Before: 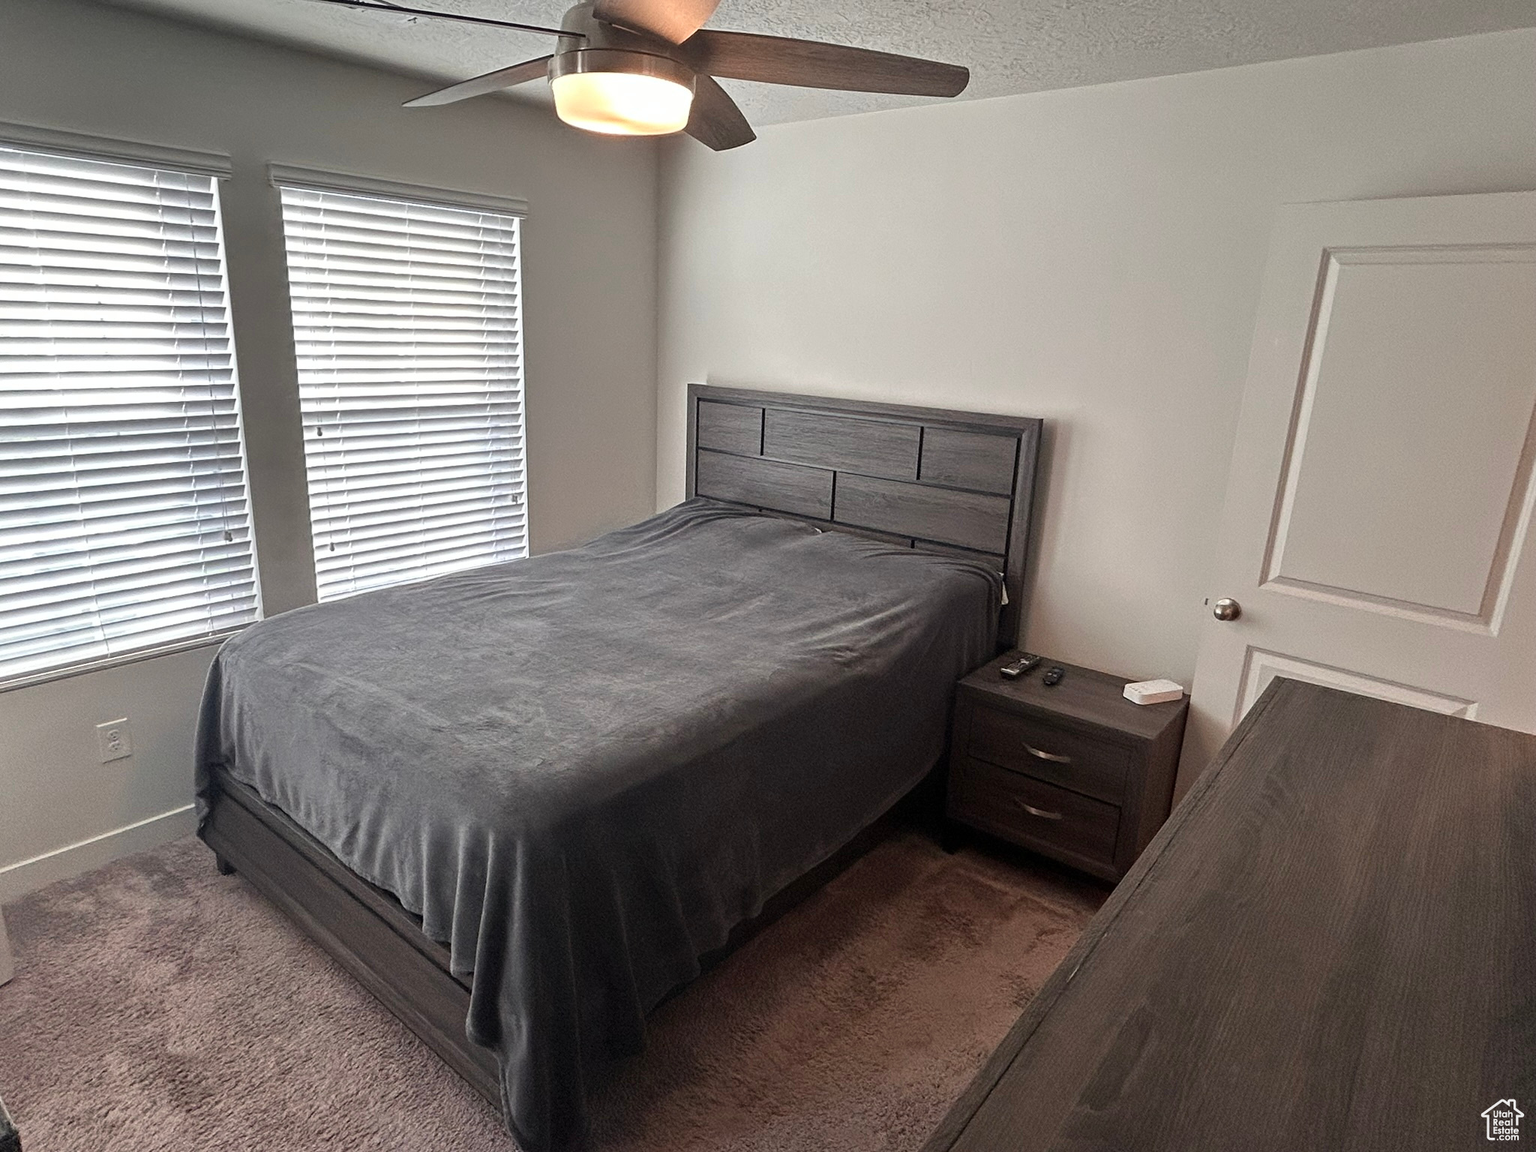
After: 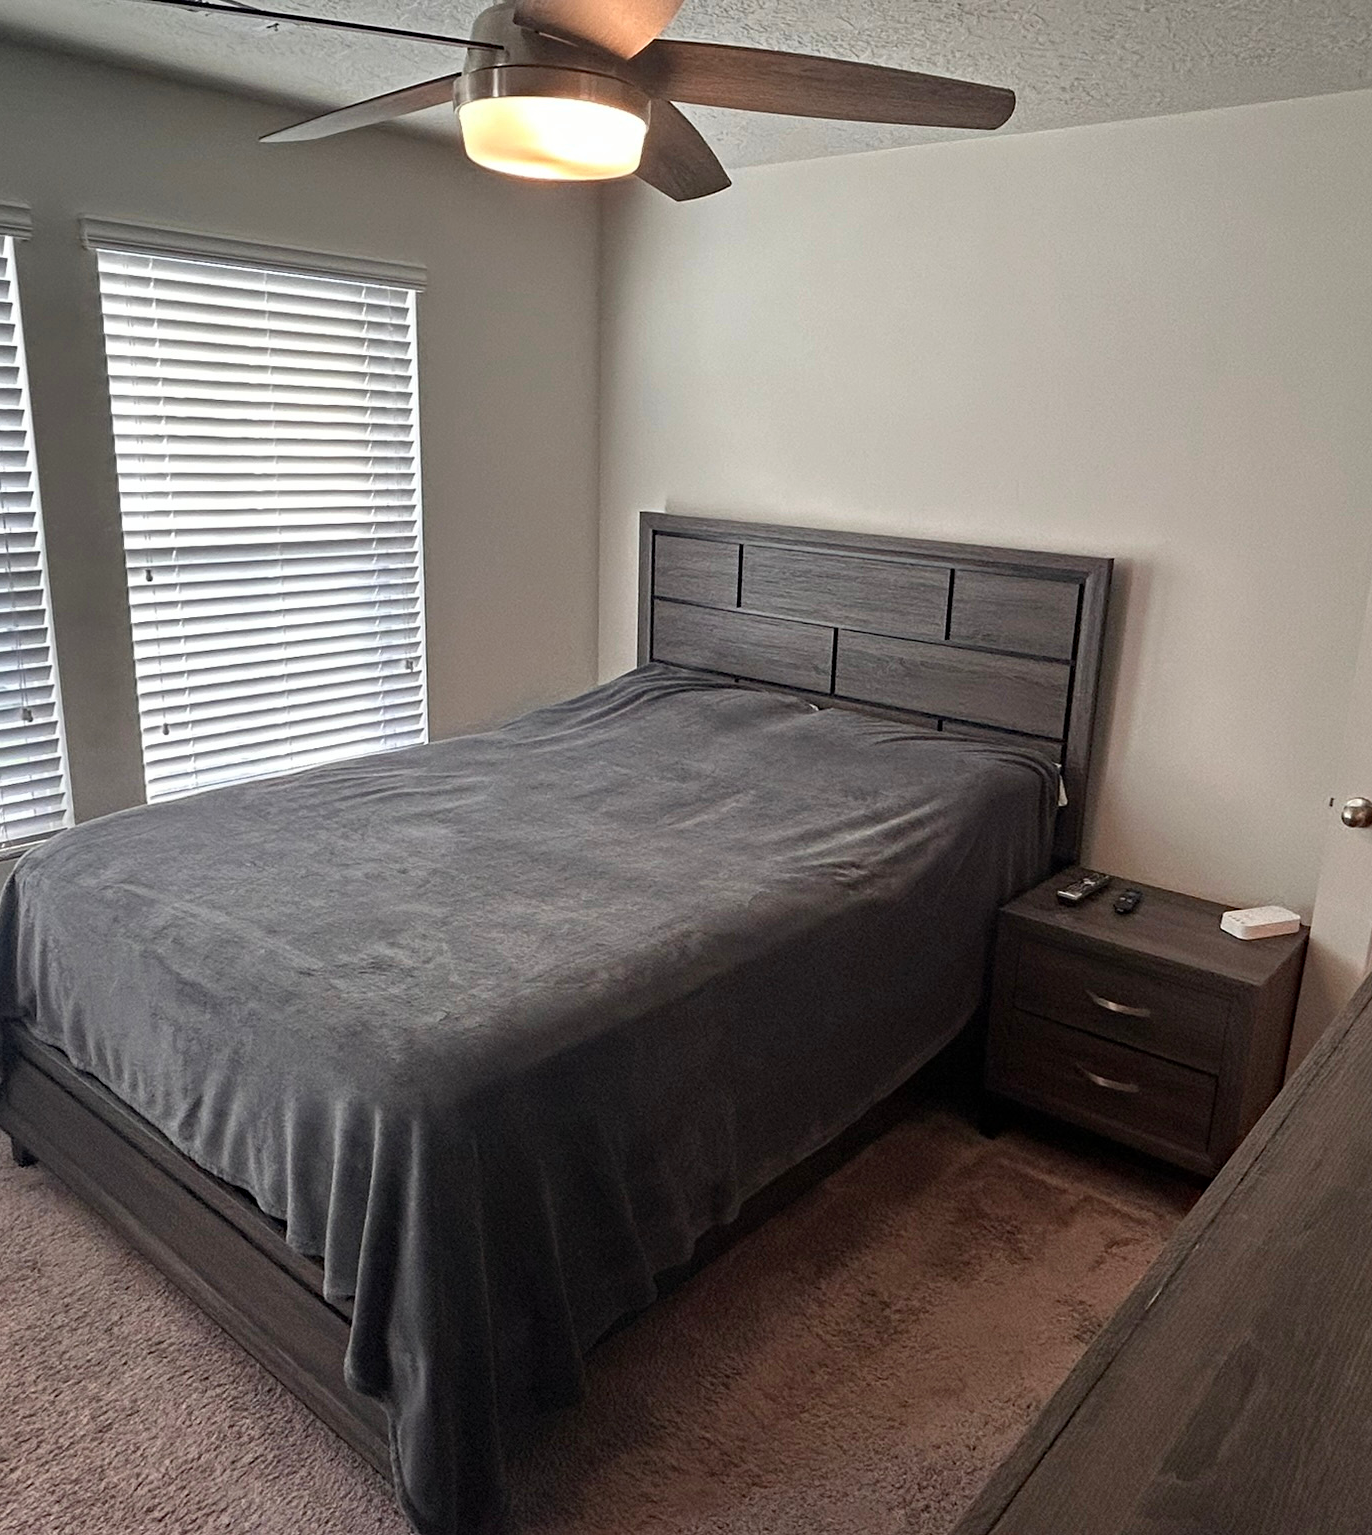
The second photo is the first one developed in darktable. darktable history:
haze removal: adaptive false
crop and rotate: left 13.536%, right 19.438%
exposure: compensate highlight preservation false
